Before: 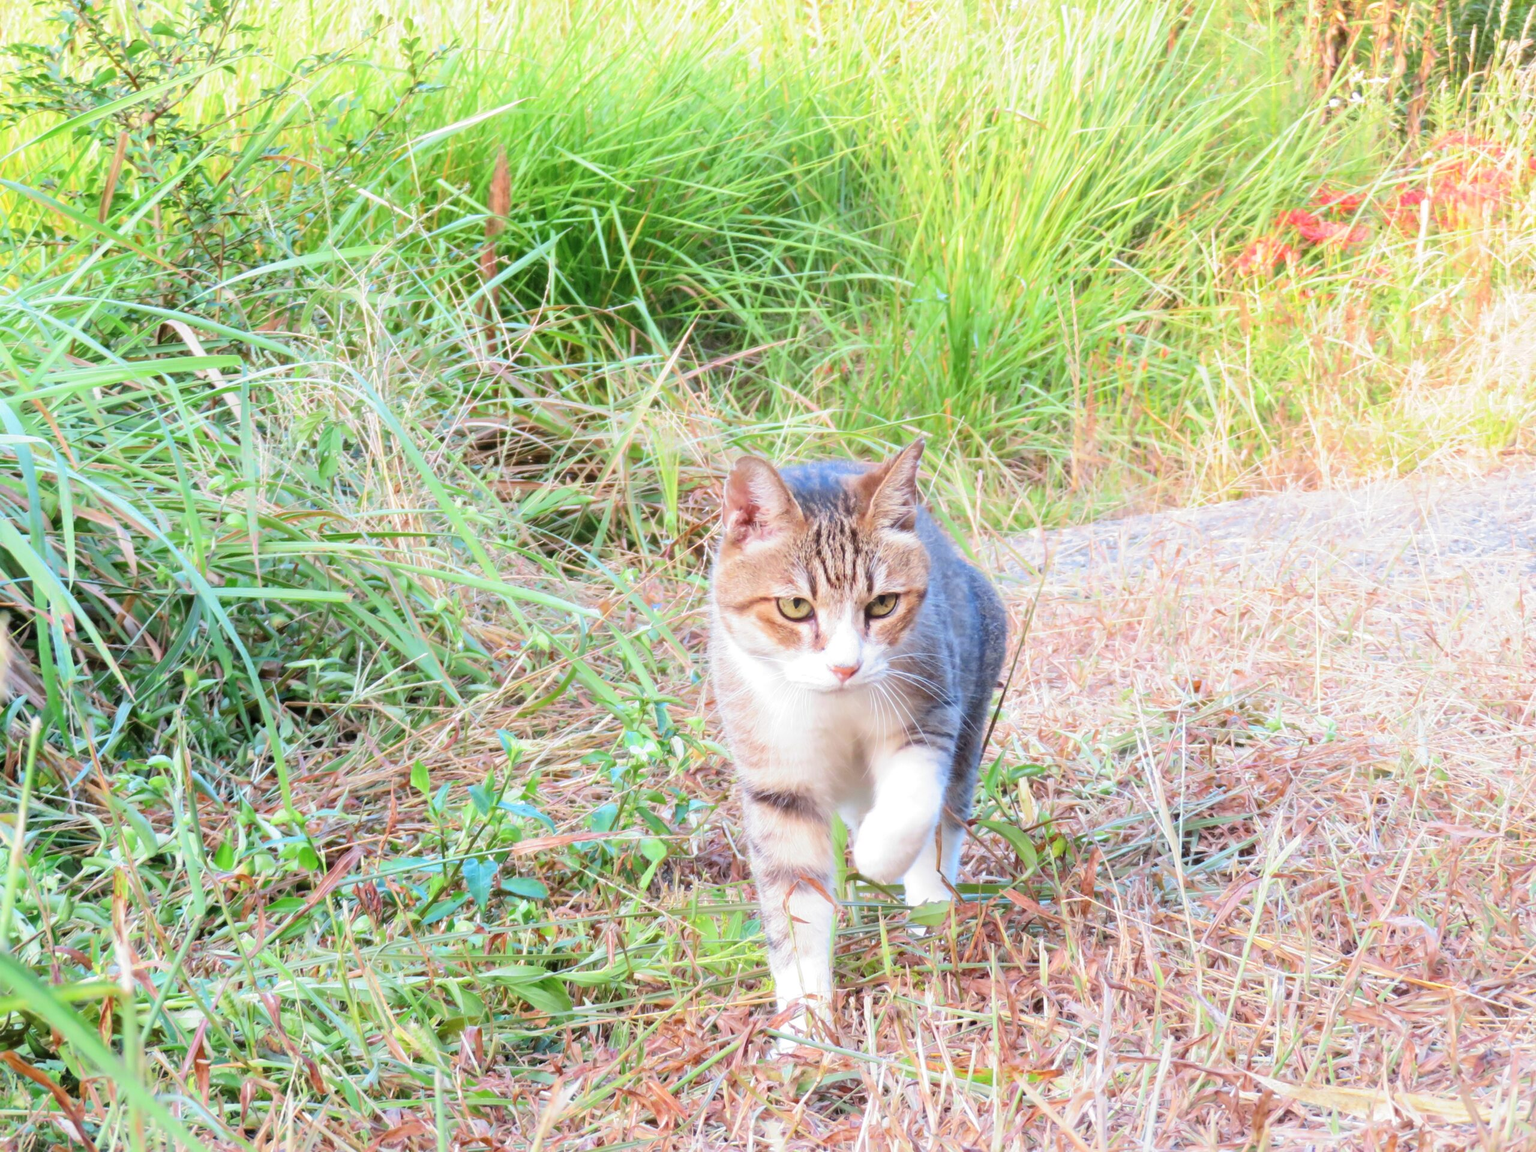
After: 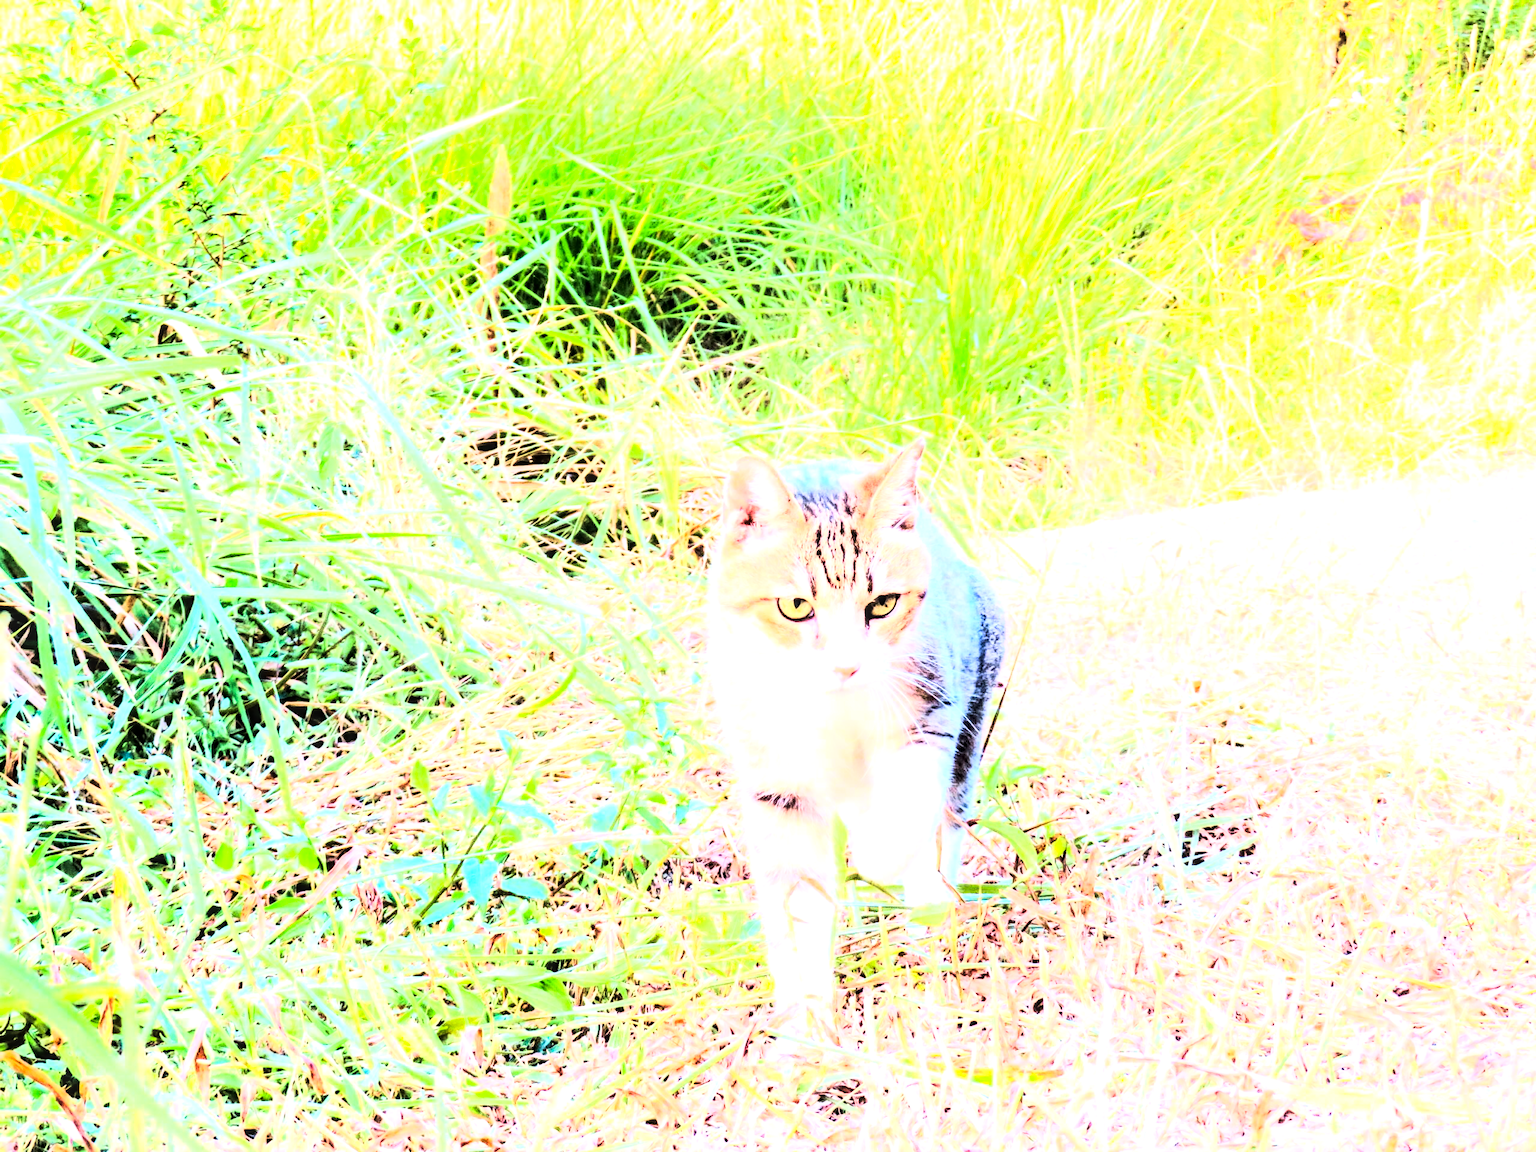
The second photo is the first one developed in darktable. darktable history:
color balance rgb: global offset › luminance 0.71%, perceptual saturation grading › global saturation -11.5%, perceptual brilliance grading › highlights 17.77%, perceptual brilliance grading › mid-tones 31.71%, perceptual brilliance grading › shadows -31.01%, global vibrance 50%
tone equalizer: -8 EV -0.75 EV, -7 EV -0.7 EV, -6 EV -0.6 EV, -5 EV -0.4 EV, -3 EV 0.4 EV, -2 EV 0.6 EV, -1 EV 0.7 EV, +0 EV 0.75 EV, edges refinement/feathering 500, mask exposure compensation -1.57 EV, preserve details no
local contrast: detail 150%
velvia: strength 39.63%
rgb curve: curves: ch0 [(0, 0) (0.21, 0.15) (0.24, 0.21) (0.5, 0.75) (0.75, 0.96) (0.89, 0.99) (1, 1)]; ch1 [(0, 0.02) (0.21, 0.13) (0.25, 0.2) (0.5, 0.67) (0.75, 0.9) (0.89, 0.97) (1, 1)]; ch2 [(0, 0.02) (0.21, 0.13) (0.25, 0.2) (0.5, 0.67) (0.75, 0.9) (0.89, 0.97) (1, 1)], compensate middle gray true
